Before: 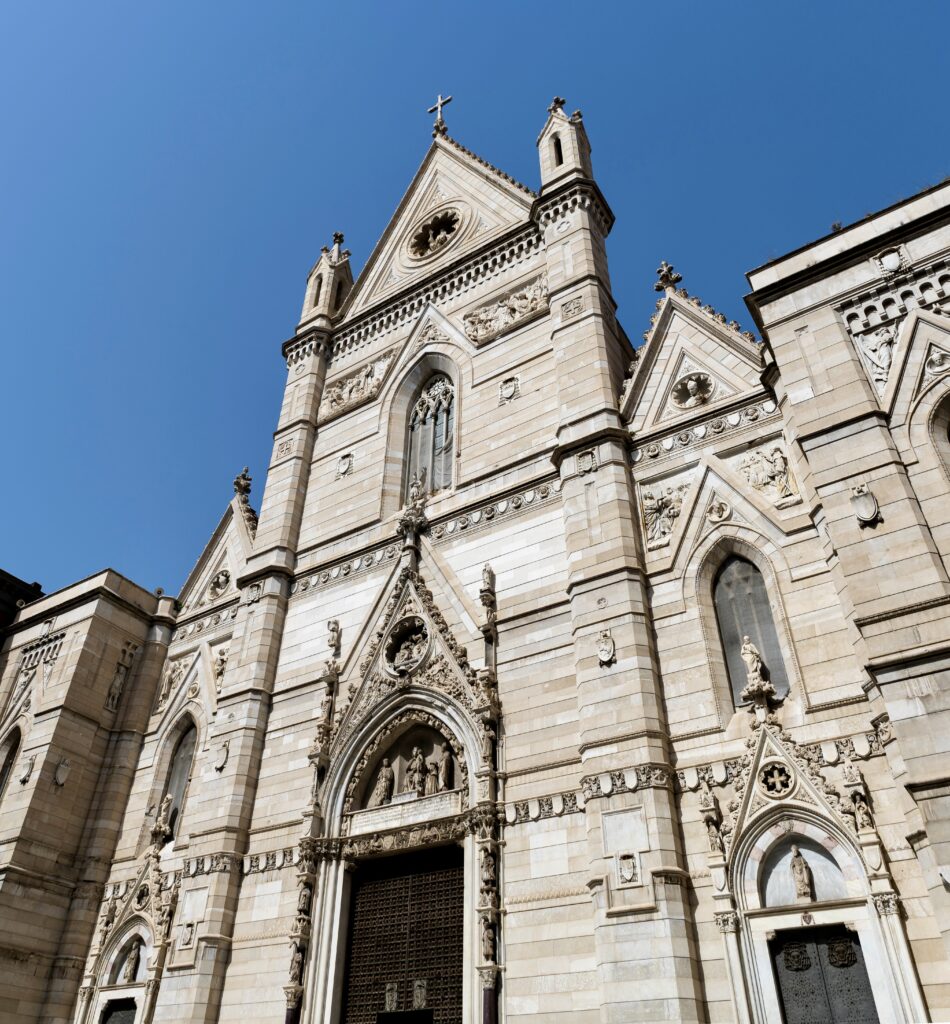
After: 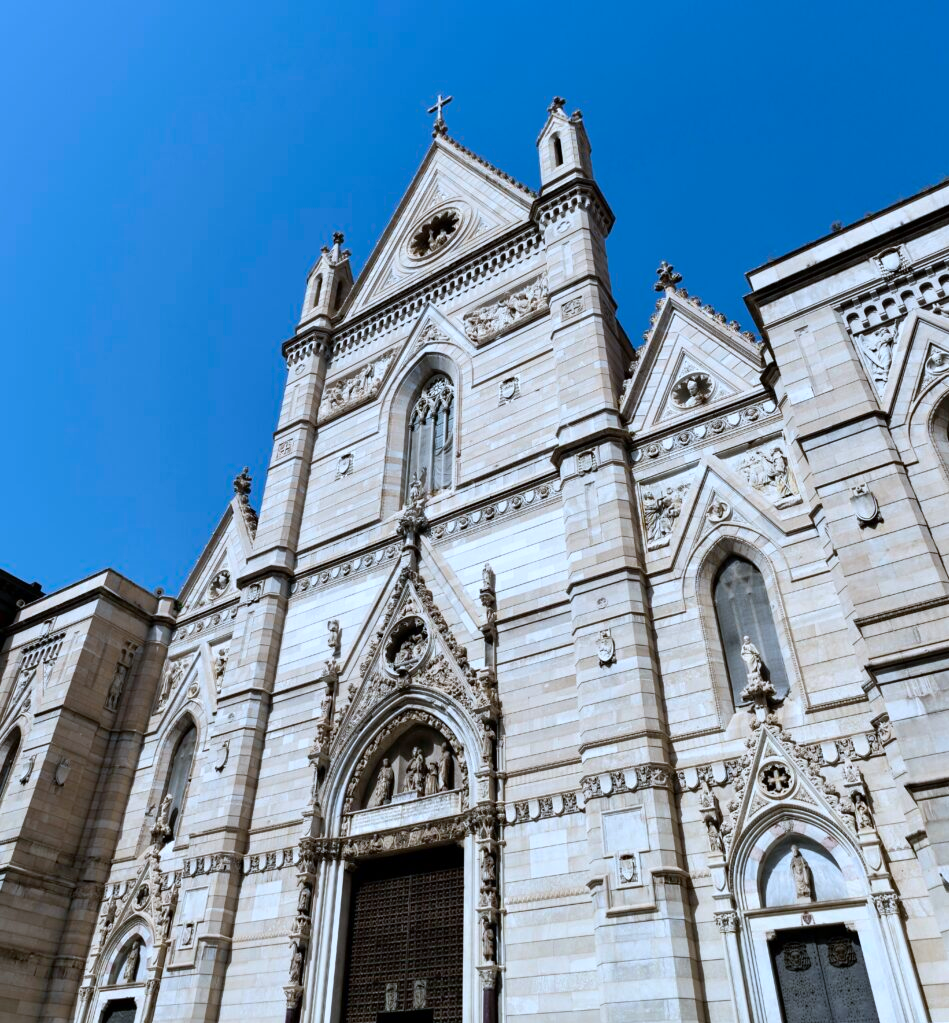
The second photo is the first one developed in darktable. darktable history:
tone equalizer: on, module defaults
color calibration: x 0.38, y 0.39, temperature 4086.04 K
